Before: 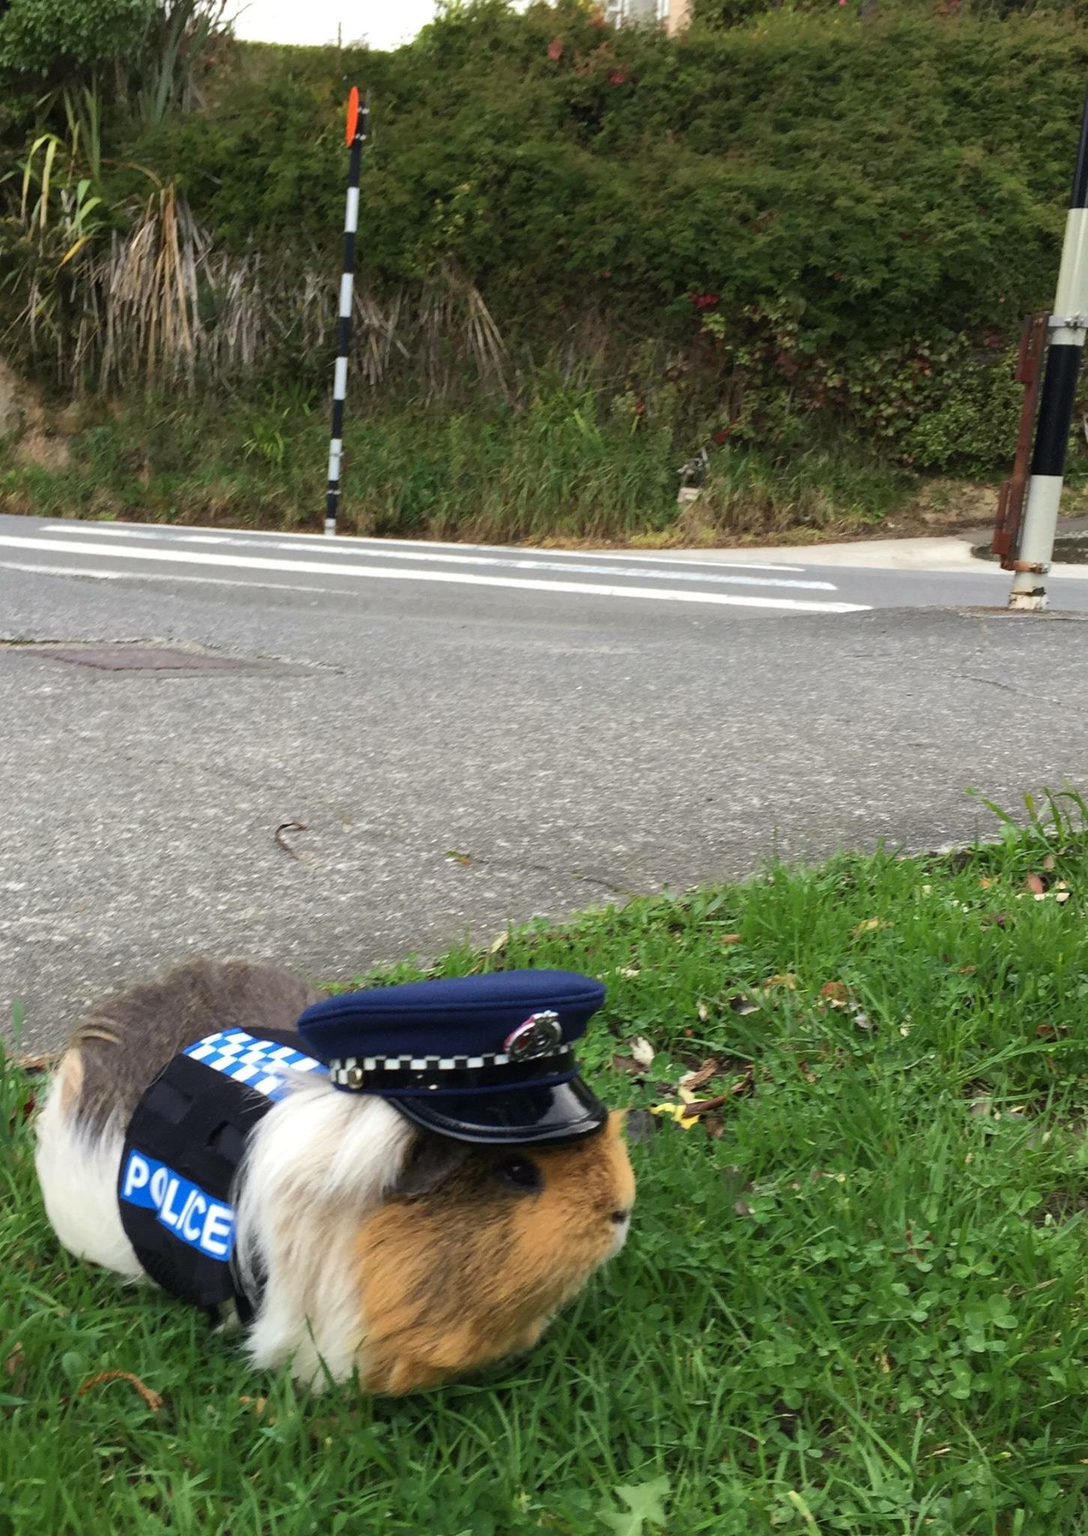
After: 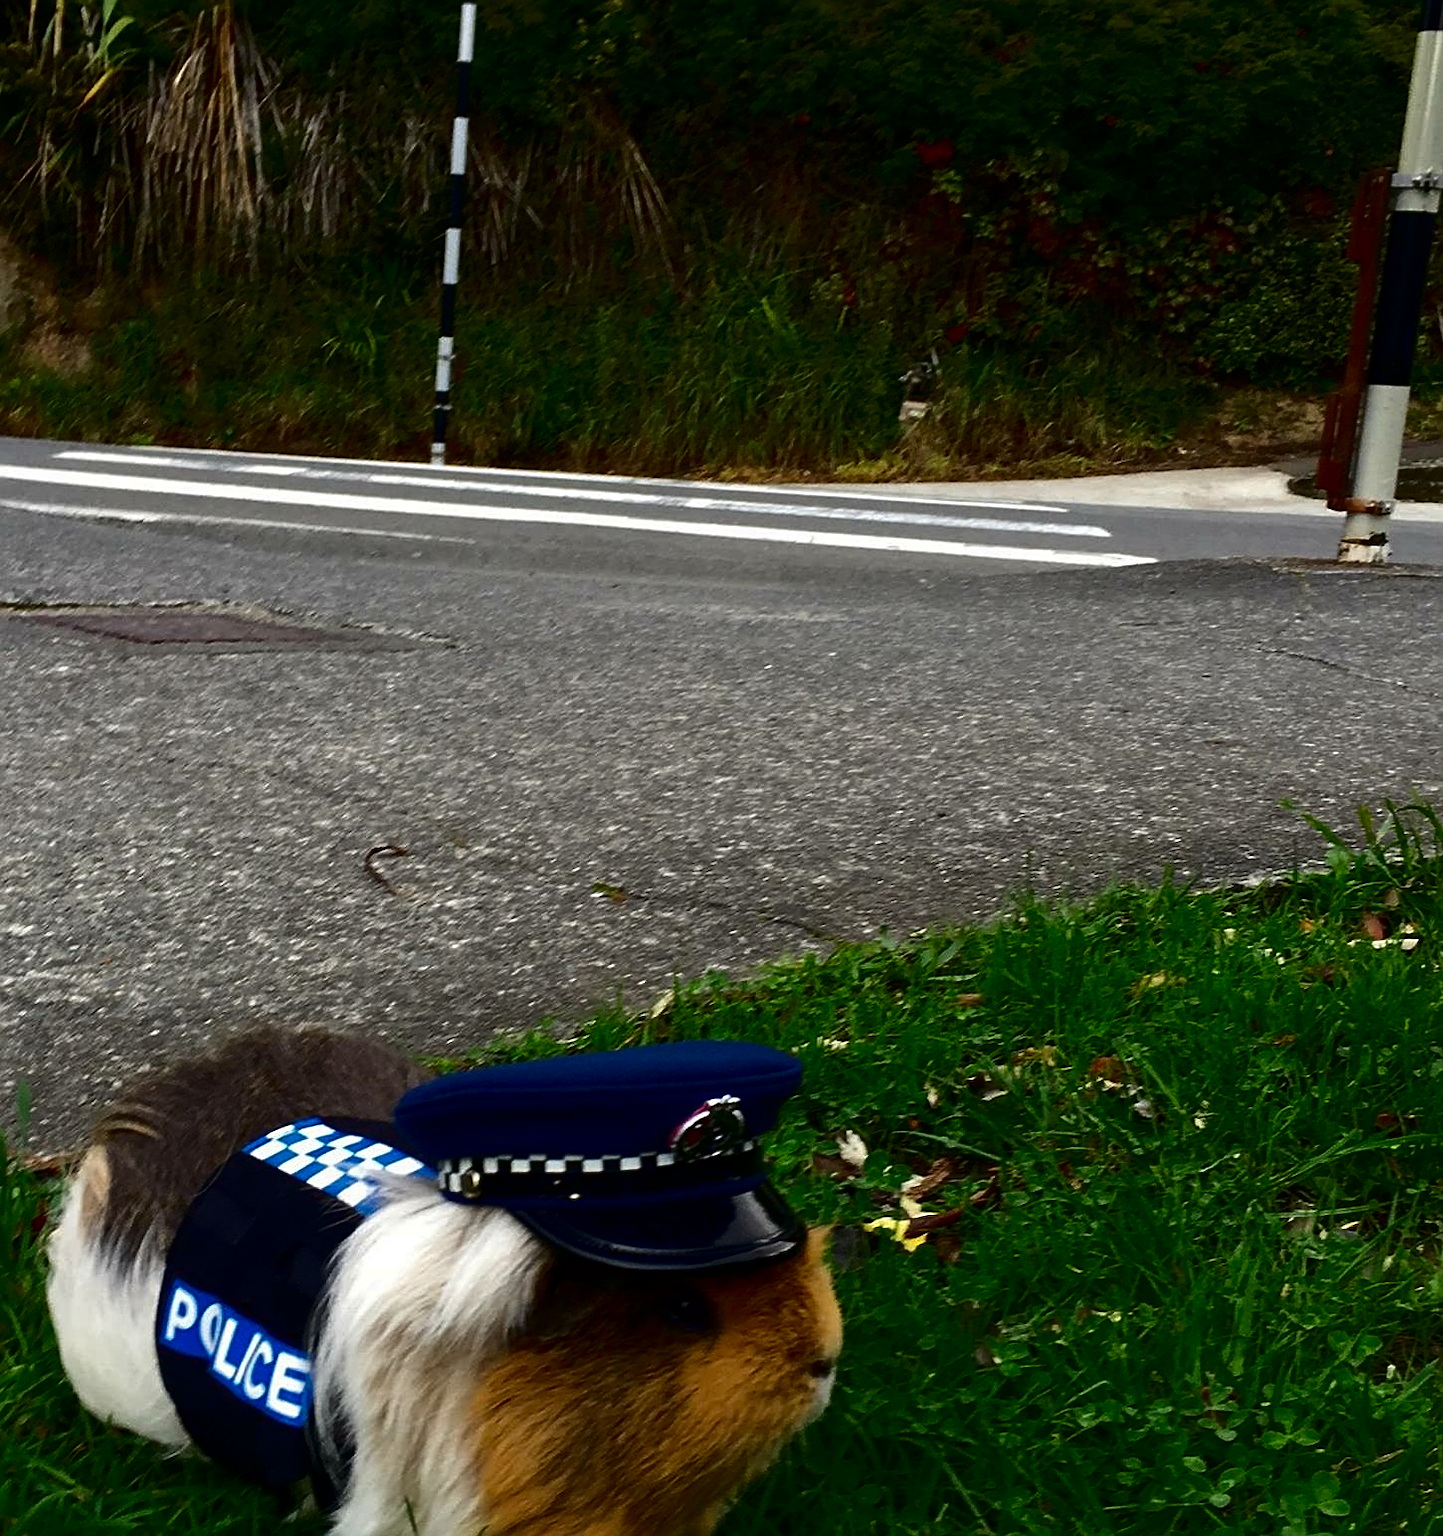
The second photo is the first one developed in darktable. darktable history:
contrast brightness saturation: contrast 0.091, brightness -0.591, saturation 0.165
sharpen: on, module defaults
crop and rotate: top 12.093%, bottom 12.482%
